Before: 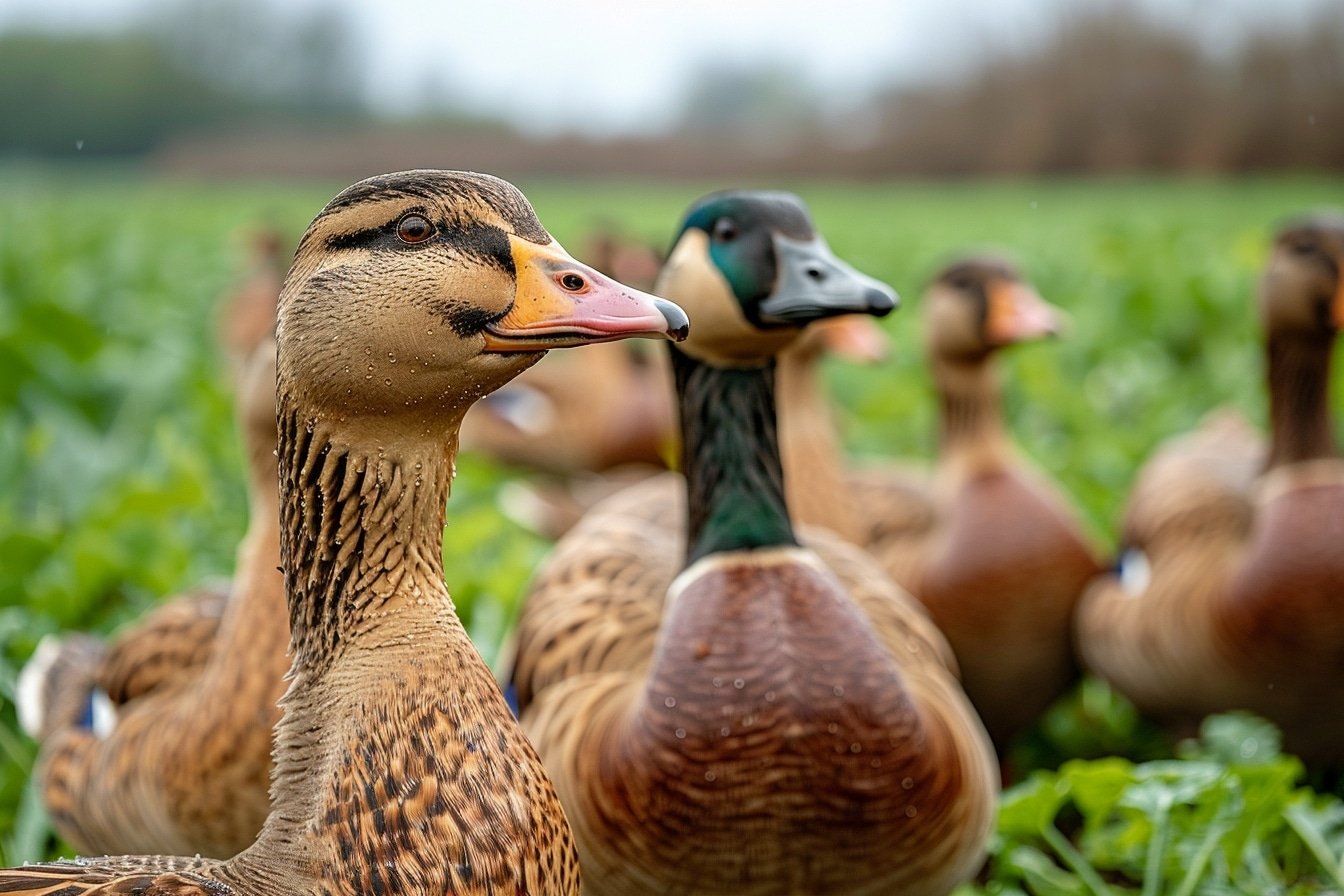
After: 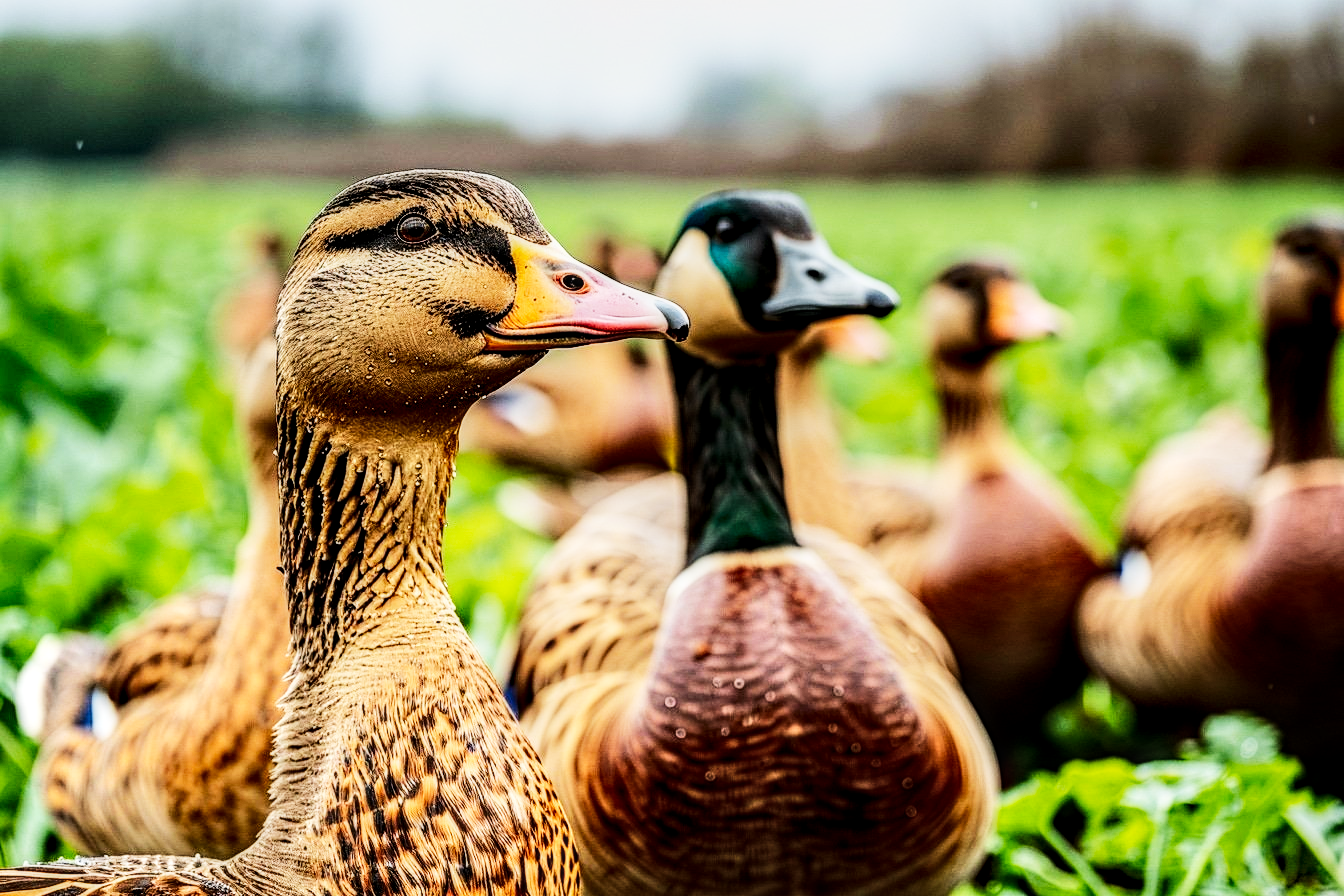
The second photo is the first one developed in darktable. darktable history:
graduated density: on, module defaults
rgb curve: curves: ch0 [(0, 0) (0.284, 0.292) (0.505, 0.644) (1, 1)], compensate middle gray true
sigmoid: contrast 1.93, skew 0.29, preserve hue 0%
local contrast: detail 150%
